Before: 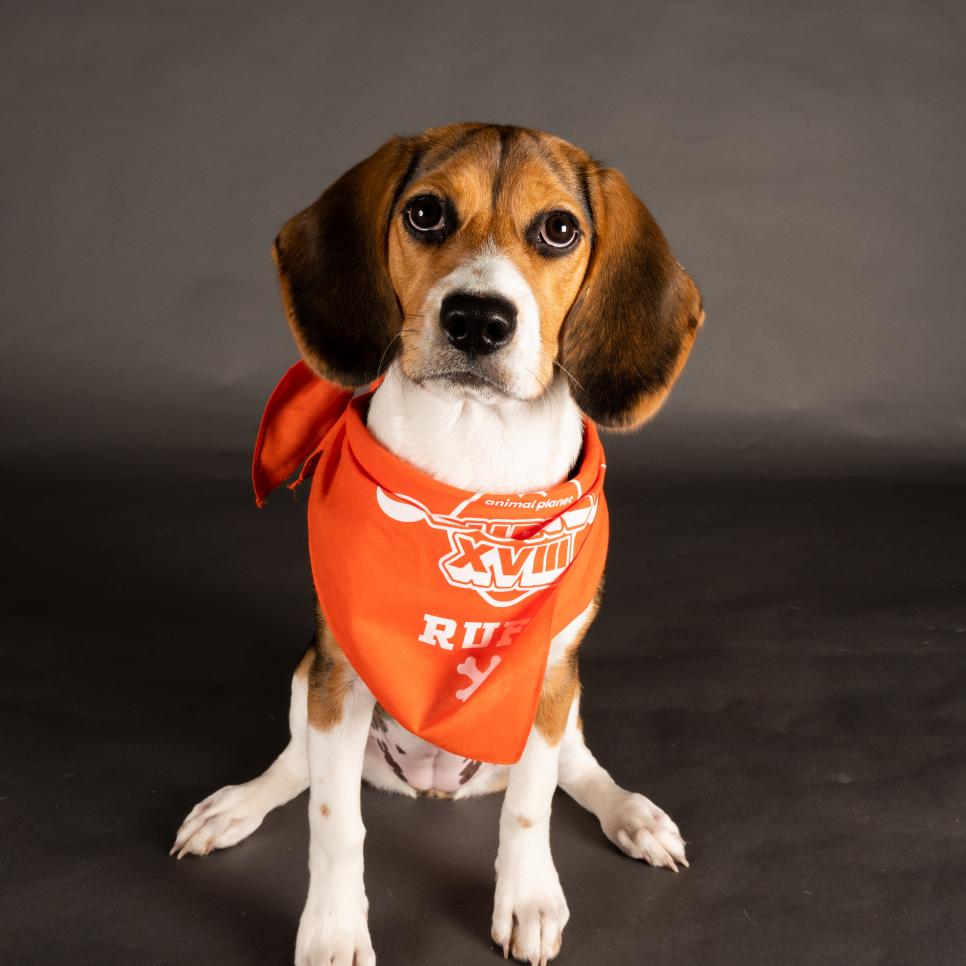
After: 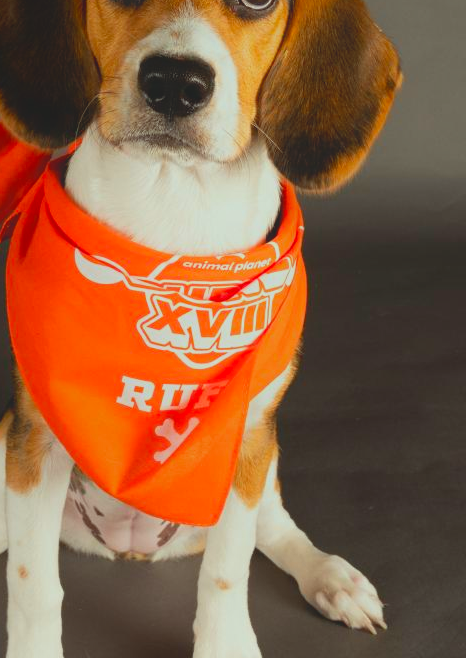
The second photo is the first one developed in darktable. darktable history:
crop: left 31.314%, top 24.732%, right 20.365%, bottom 6.551%
contrast equalizer: y [[0.439, 0.44, 0.442, 0.457, 0.493, 0.498], [0.5 ×6], [0.5 ×6], [0 ×6], [0 ×6]]
color correction: highlights a* -7.97, highlights b* 3.1
contrast brightness saturation: contrast -0.197, saturation 0.186
